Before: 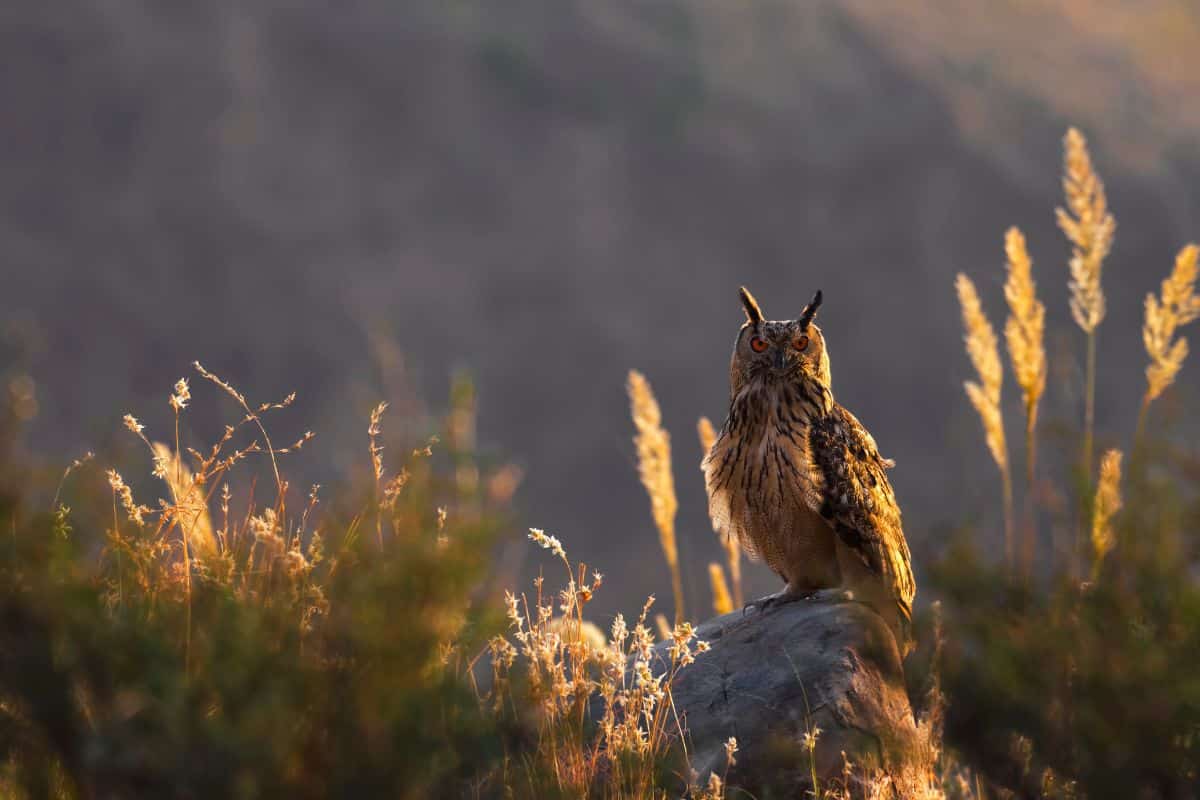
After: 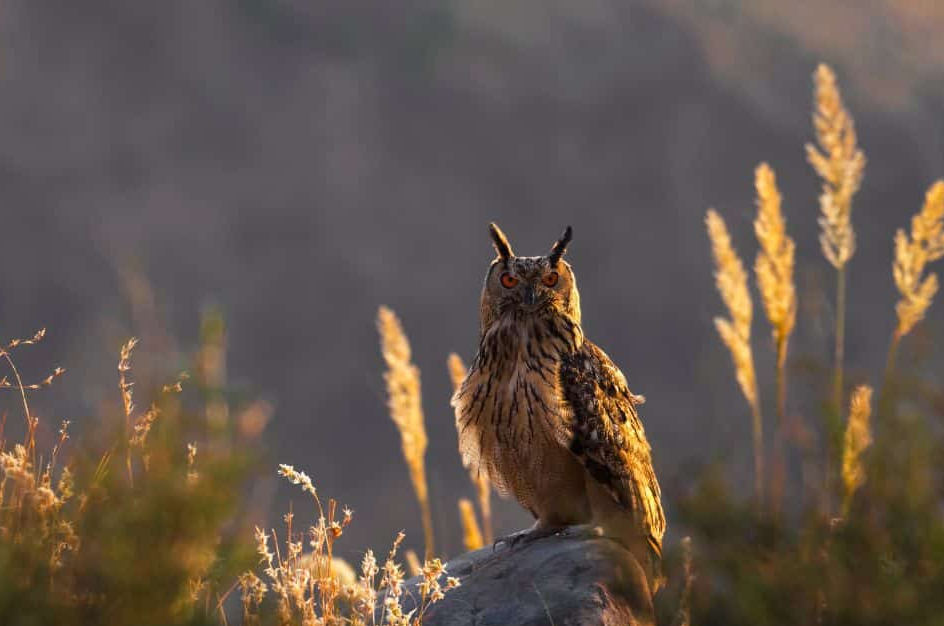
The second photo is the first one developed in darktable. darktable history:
tone equalizer: on, module defaults
crop and rotate: left 20.861%, top 8.055%, right 0.412%, bottom 13.608%
